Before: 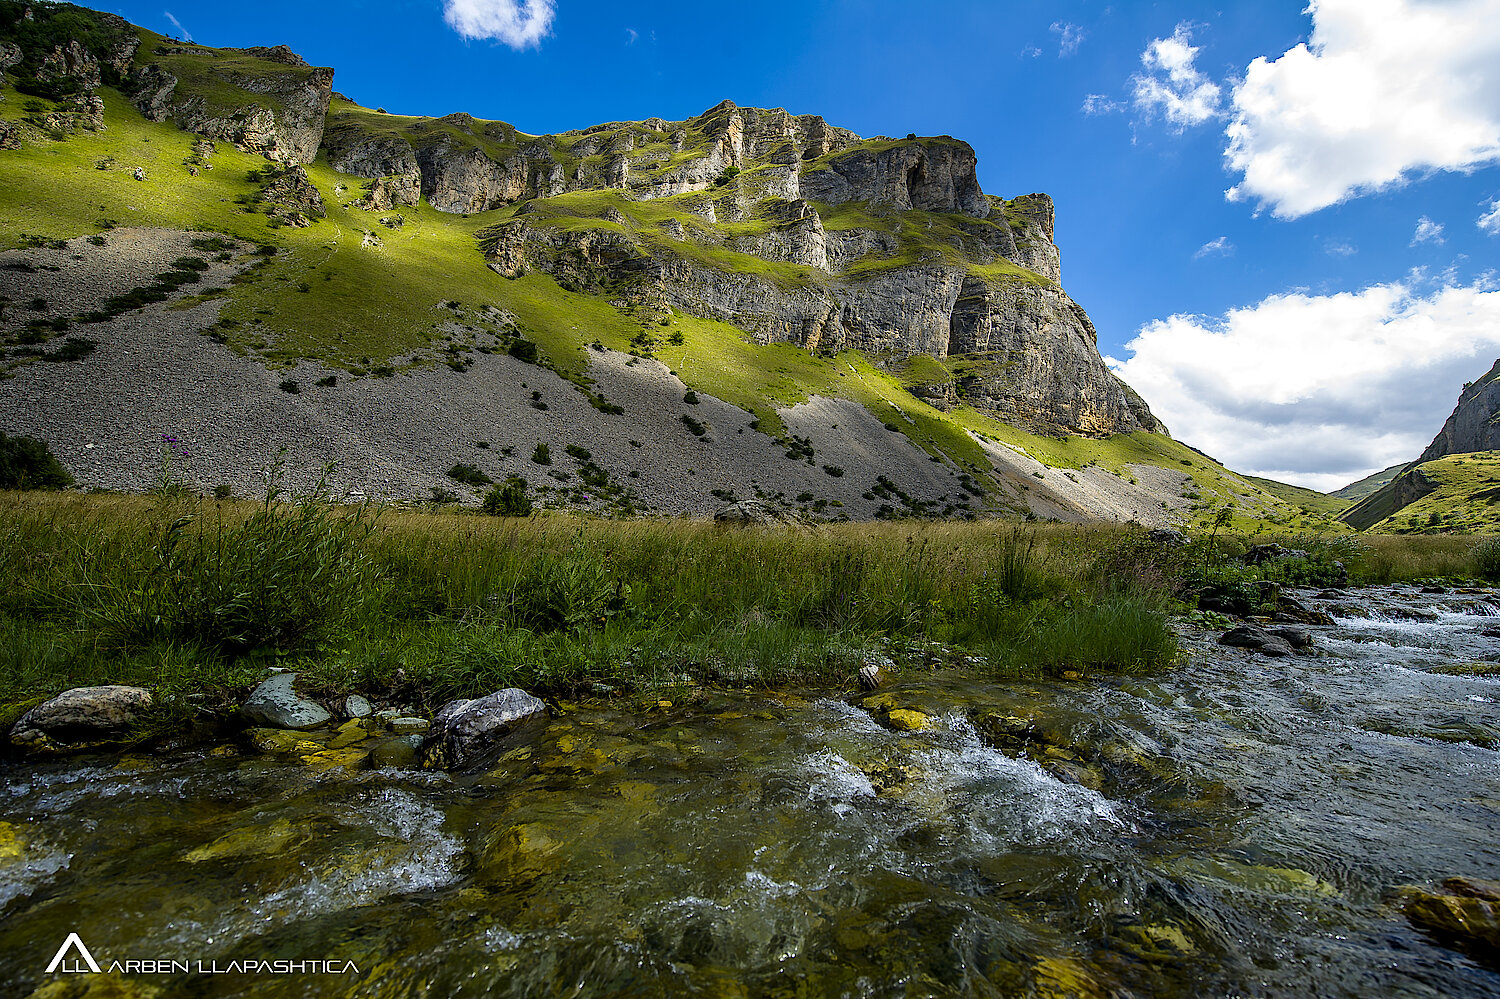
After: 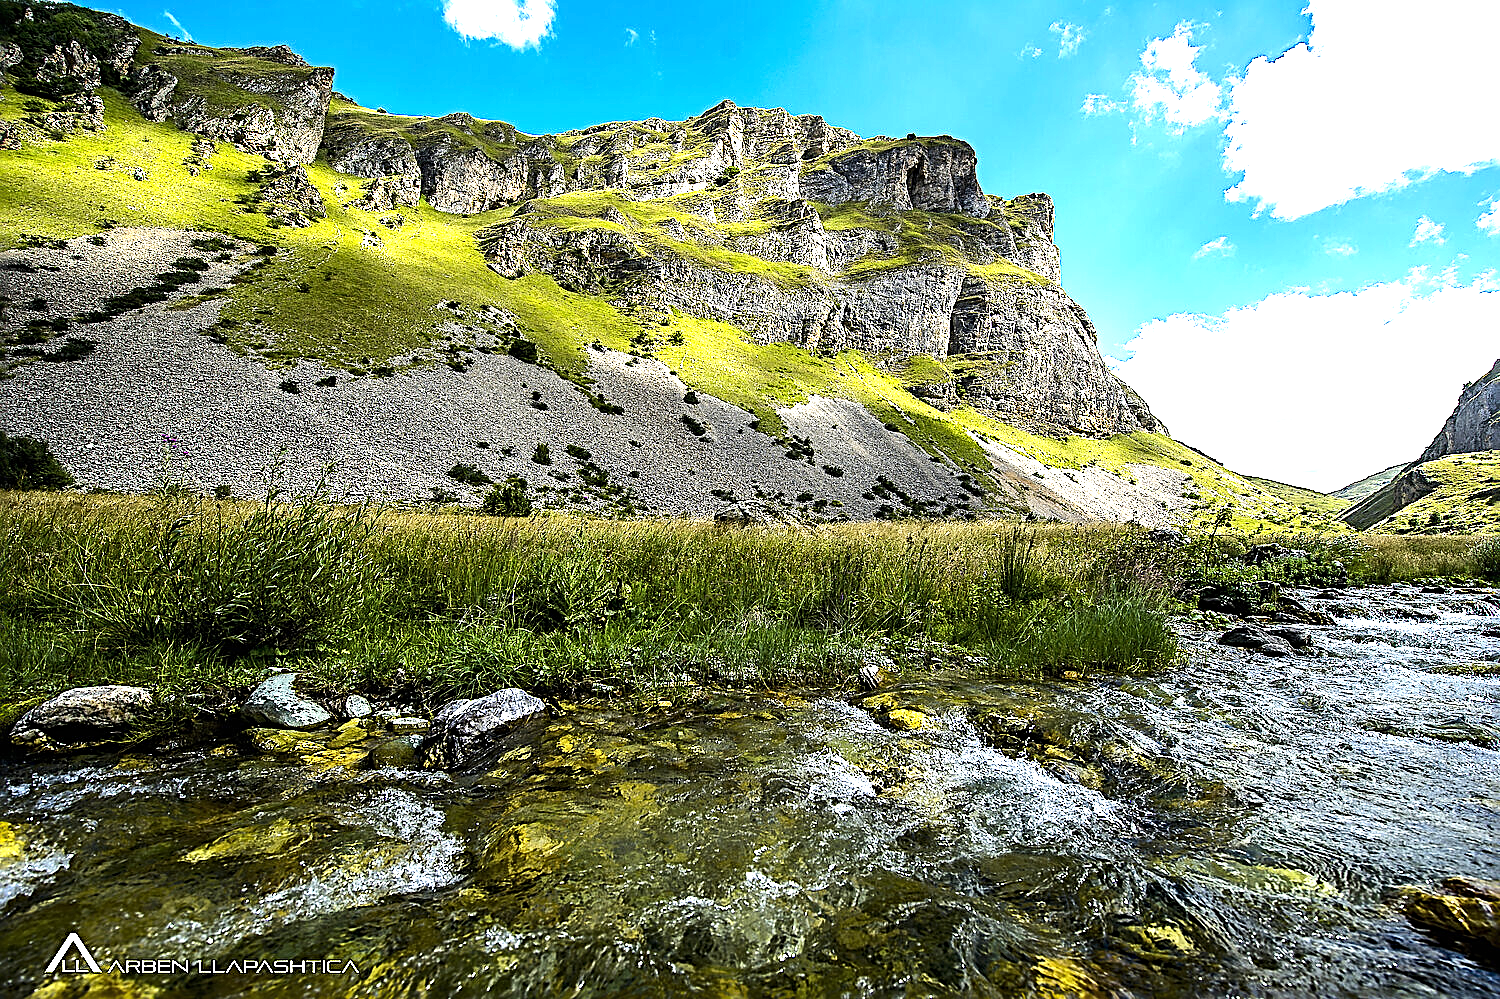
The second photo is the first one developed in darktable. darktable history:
tone equalizer: -8 EV -0.75 EV, -7 EV -0.7 EV, -6 EV -0.6 EV, -5 EV -0.4 EV, -3 EV 0.4 EV, -2 EV 0.6 EV, -1 EV 0.7 EV, +0 EV 0.75 EV, edges refinement/feathering 500, mask exposure compensation -1.57 EV, preserve details no
sharpen: radius 2.817, amount 0.715
exposure: black level correction 0, exposure 1.1 EV, compensate highlight preservation false
